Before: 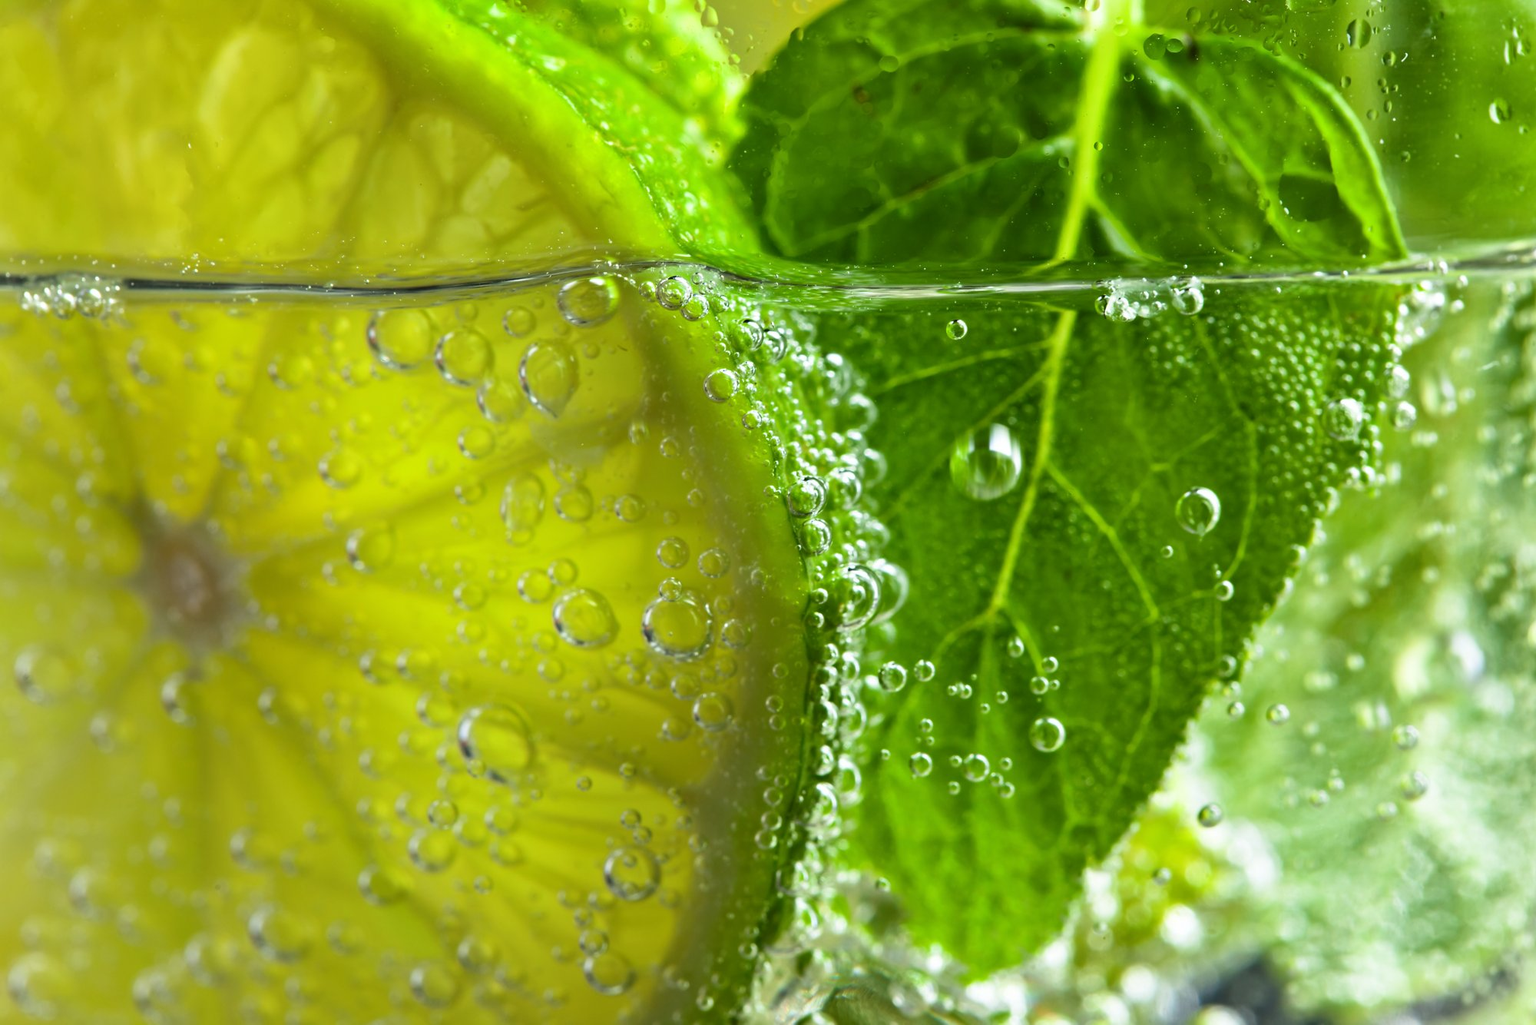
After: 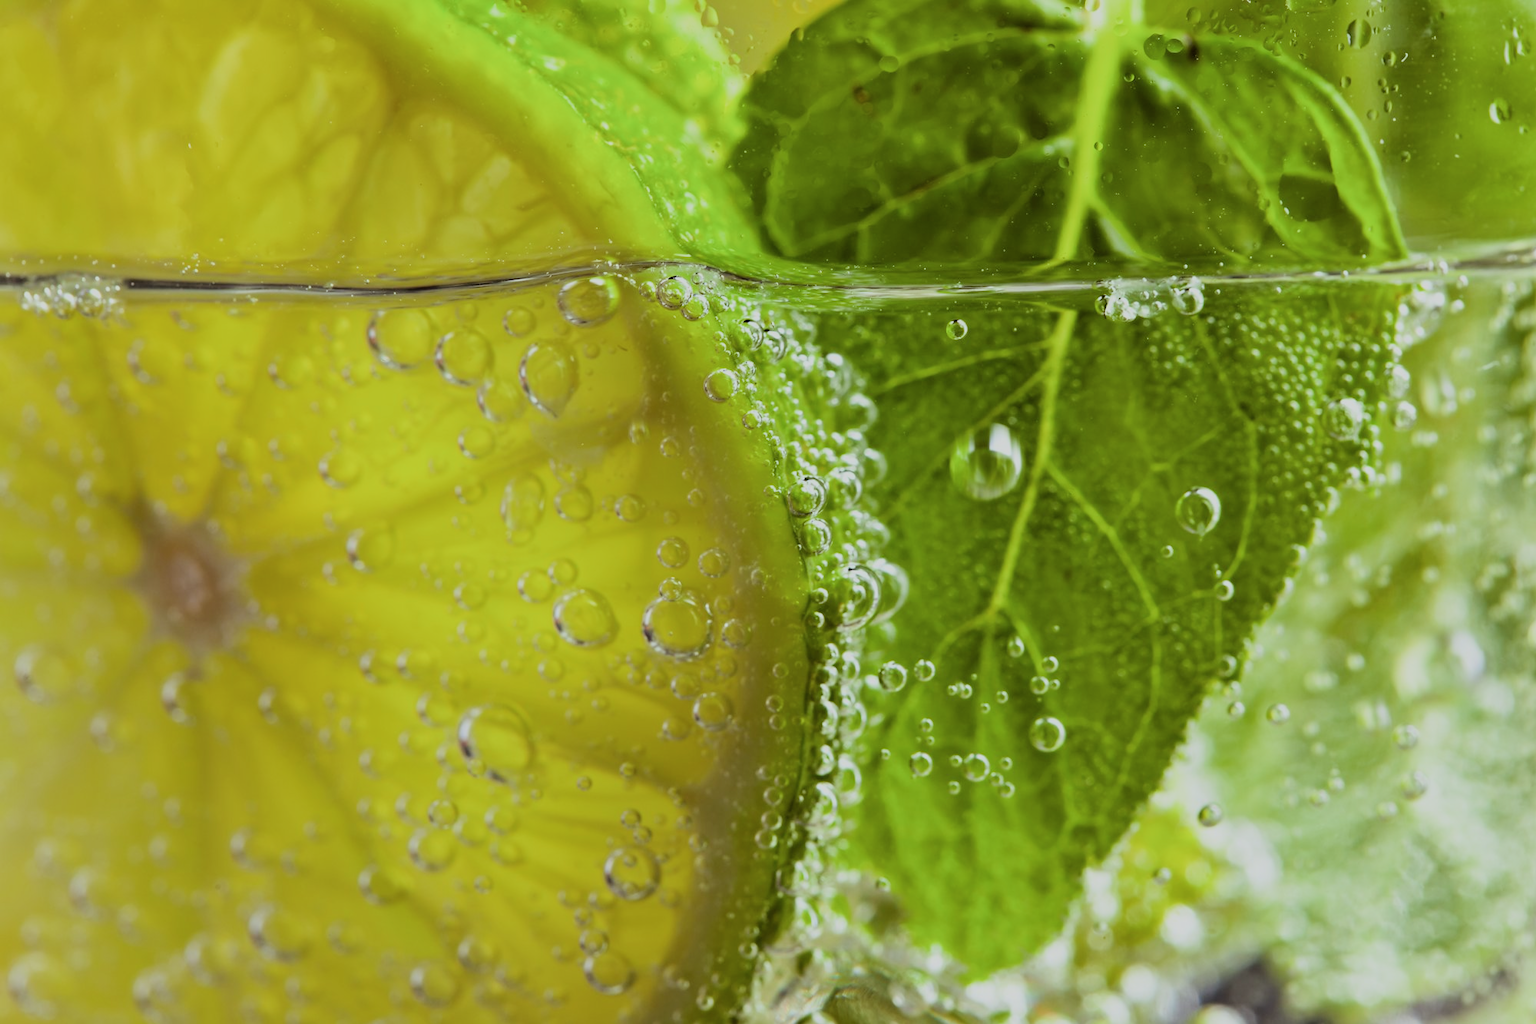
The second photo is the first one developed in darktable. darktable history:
contrast brightness saturation: saturation -0.05
white balance: red 0.978, blue 0.999
rgb levels: mode RGB, independent channels, levels [[0, 0.474, 1], [0, 0.5, 1], [0, 0.5, 1]]
filmic rgb: black relative exposure -7.65 EV, white relative exposure 4.56 EV, hardness 3.61
